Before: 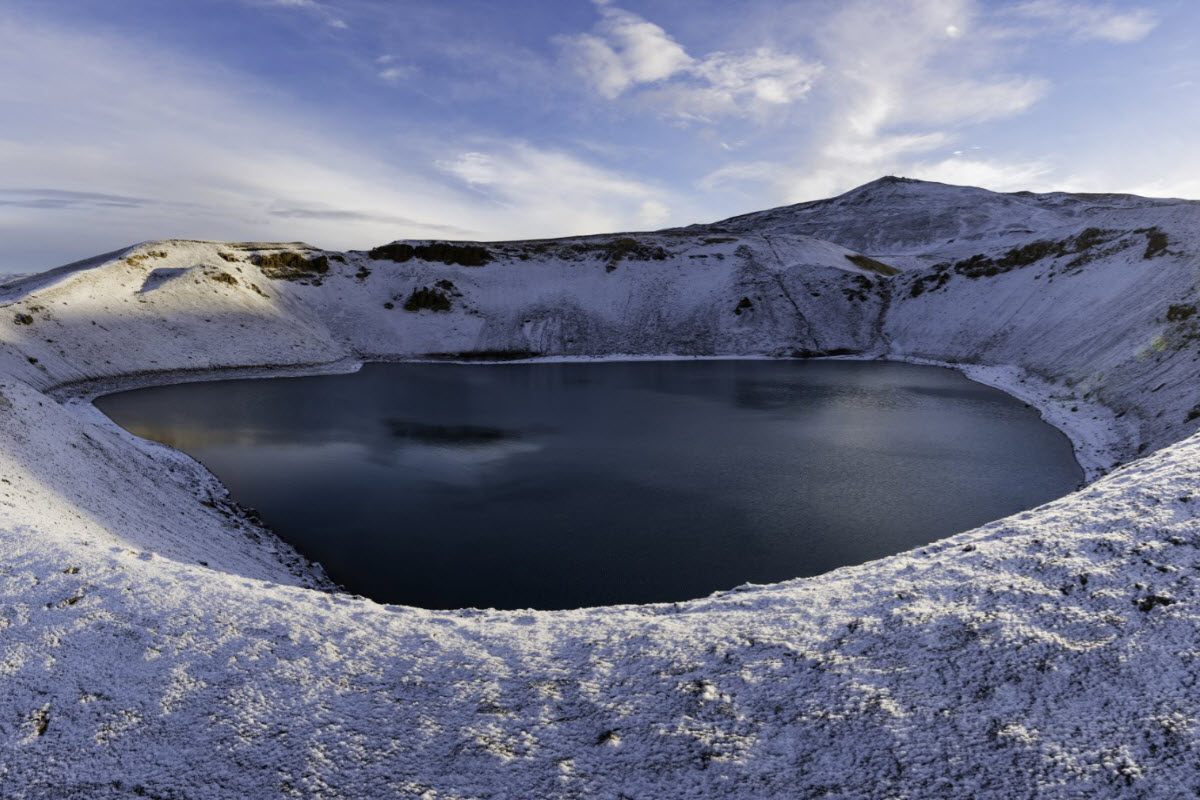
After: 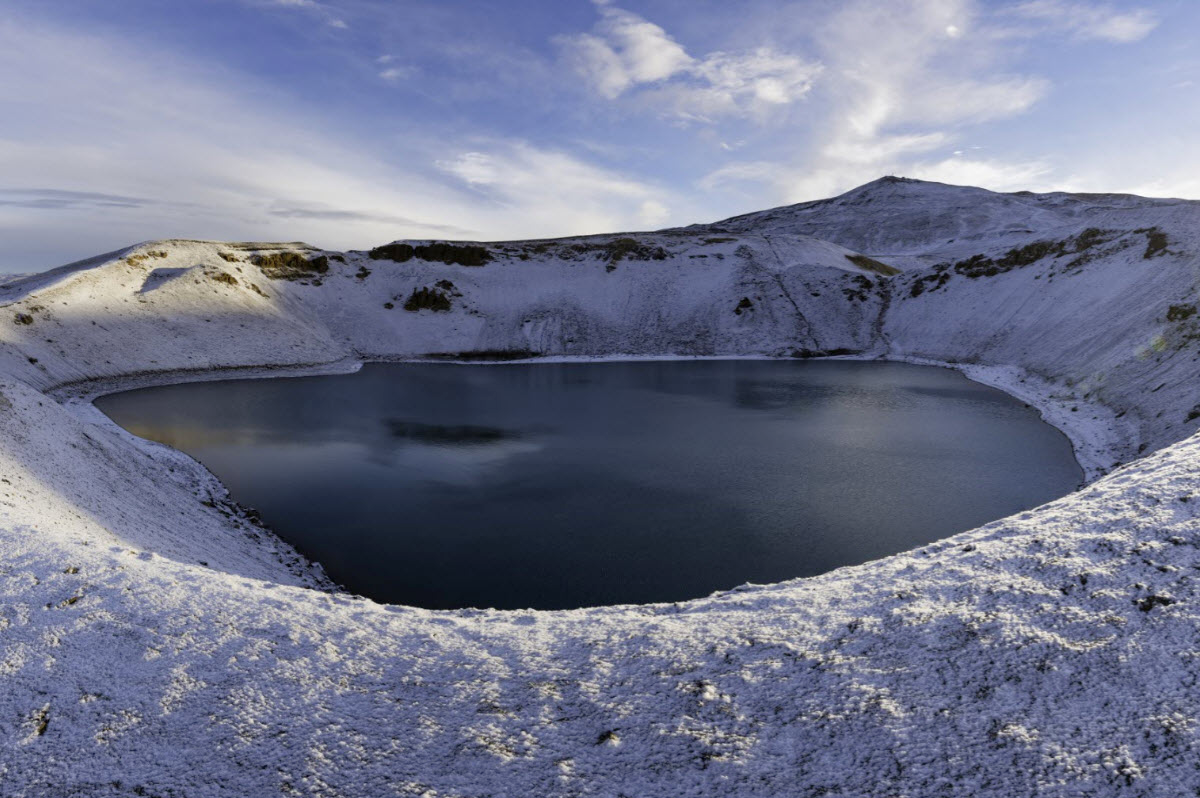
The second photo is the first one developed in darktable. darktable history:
tone equalizer: on, module defaults
rgb curve: curves: ch0 [(0, 0) (0.053, 0.068) (0.122, 0.128) (1, 1)]
crop: top 0.05%, bottom 0.098%
